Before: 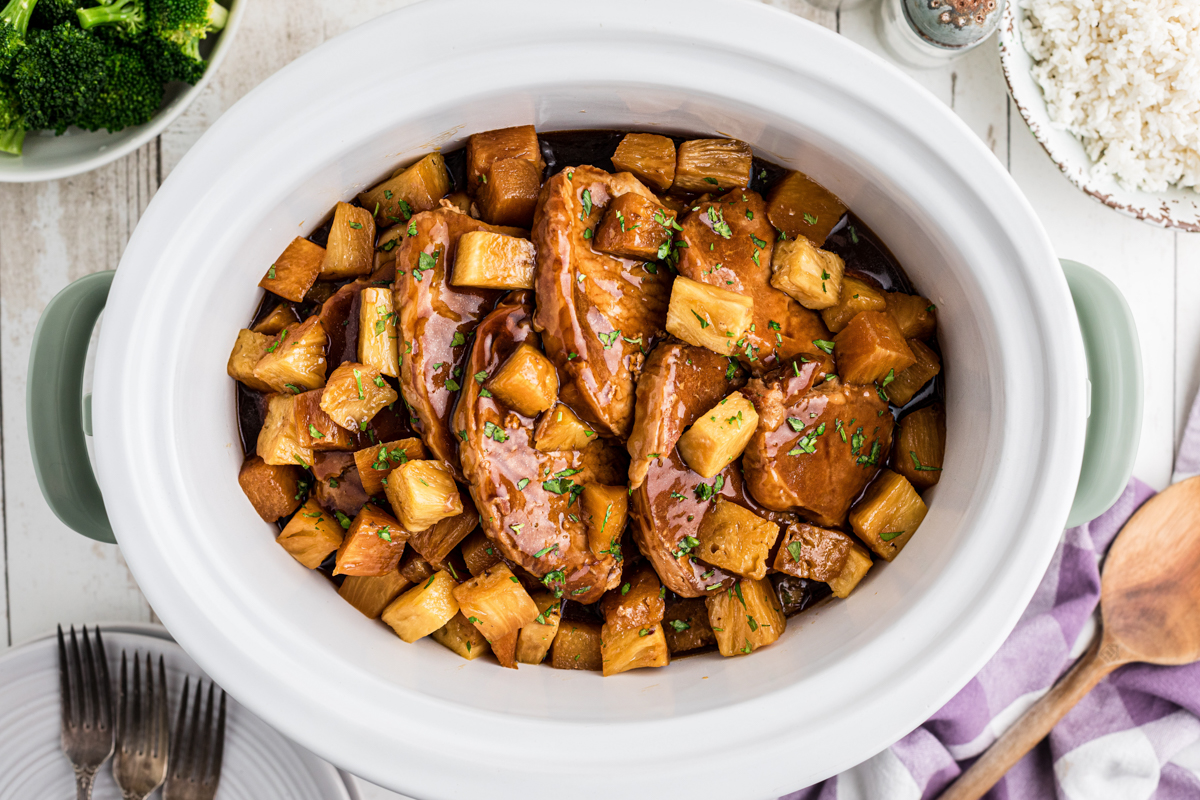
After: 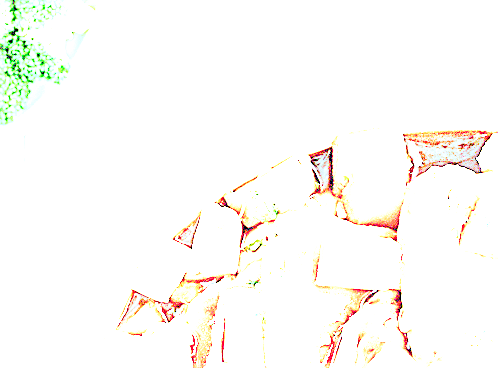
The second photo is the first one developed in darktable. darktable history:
contrast brightness saturation: brightness 0.138
crop and rotate: left 11.188%, top 0.107%, right 47.243%, bottom 53.782%
color correction: highlights a* -12.12, highlights b* -15.21
exposure: exposure 7.964 EV, compensate highlight preservation false
sharpen: on, module defaults
color calibration: x 0.339, y 0.354, temperature 5185.6 K, saturation algorithm version 1 (2020)
base curve: curves: ch0 [(0, 0) (0.088, 0.125) (0.176, 0.251) (0.354, 0.501) (0.613, 0.749) (1, 0.877)], preserve colors none
color balance rgb: shadows lift › luminance 0.546%, shadows lift › chroma 6.764%, shadows lift › hue 300.39°, highlights gain › luminance 7.181%, highlights gain › chroma 1.966%, highlights gain › hue 90.2°, perceptual saturation grading › global saturation 0.113%, perceptual saturation grading › mid-tones 10.984%, perceptual brilliance grading › global brilliance 9.243%, perceptual brilliance grading › shadows 14.678%, global vibrance 20%
